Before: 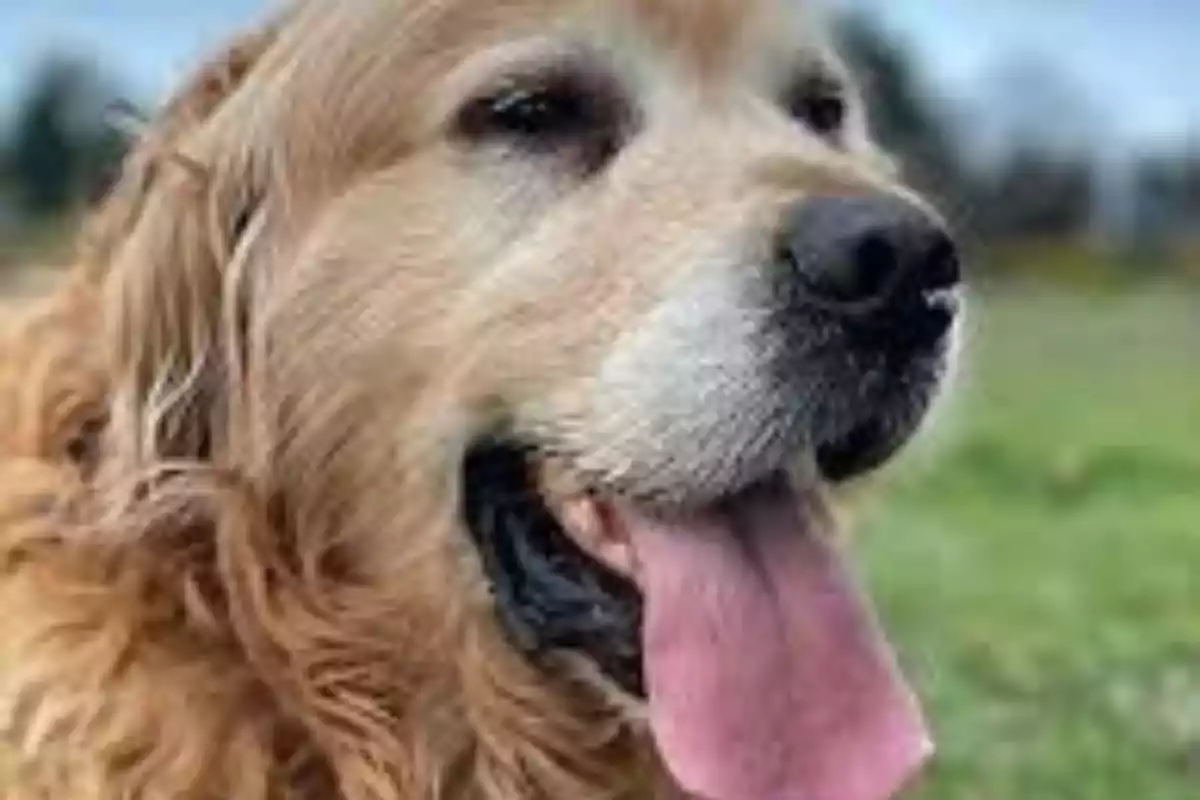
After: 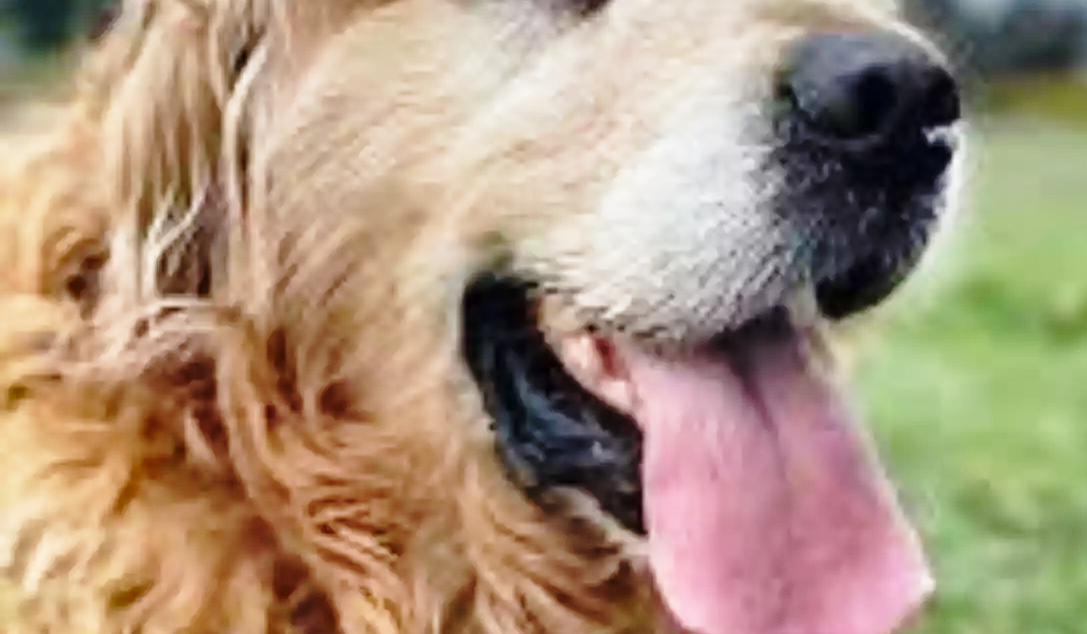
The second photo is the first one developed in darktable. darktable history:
base curve: curves: ch0 [(0, 0) (0.028, 0.03) (0.121, 0.232) (0.46, 0.748) (0.859, 0.968) (1, 1)], preserve colors none
crop: top 20.484%, right 9.35%, bottom 0.261%
shadows and highlights: shadows 5.48, soften with gaussian
